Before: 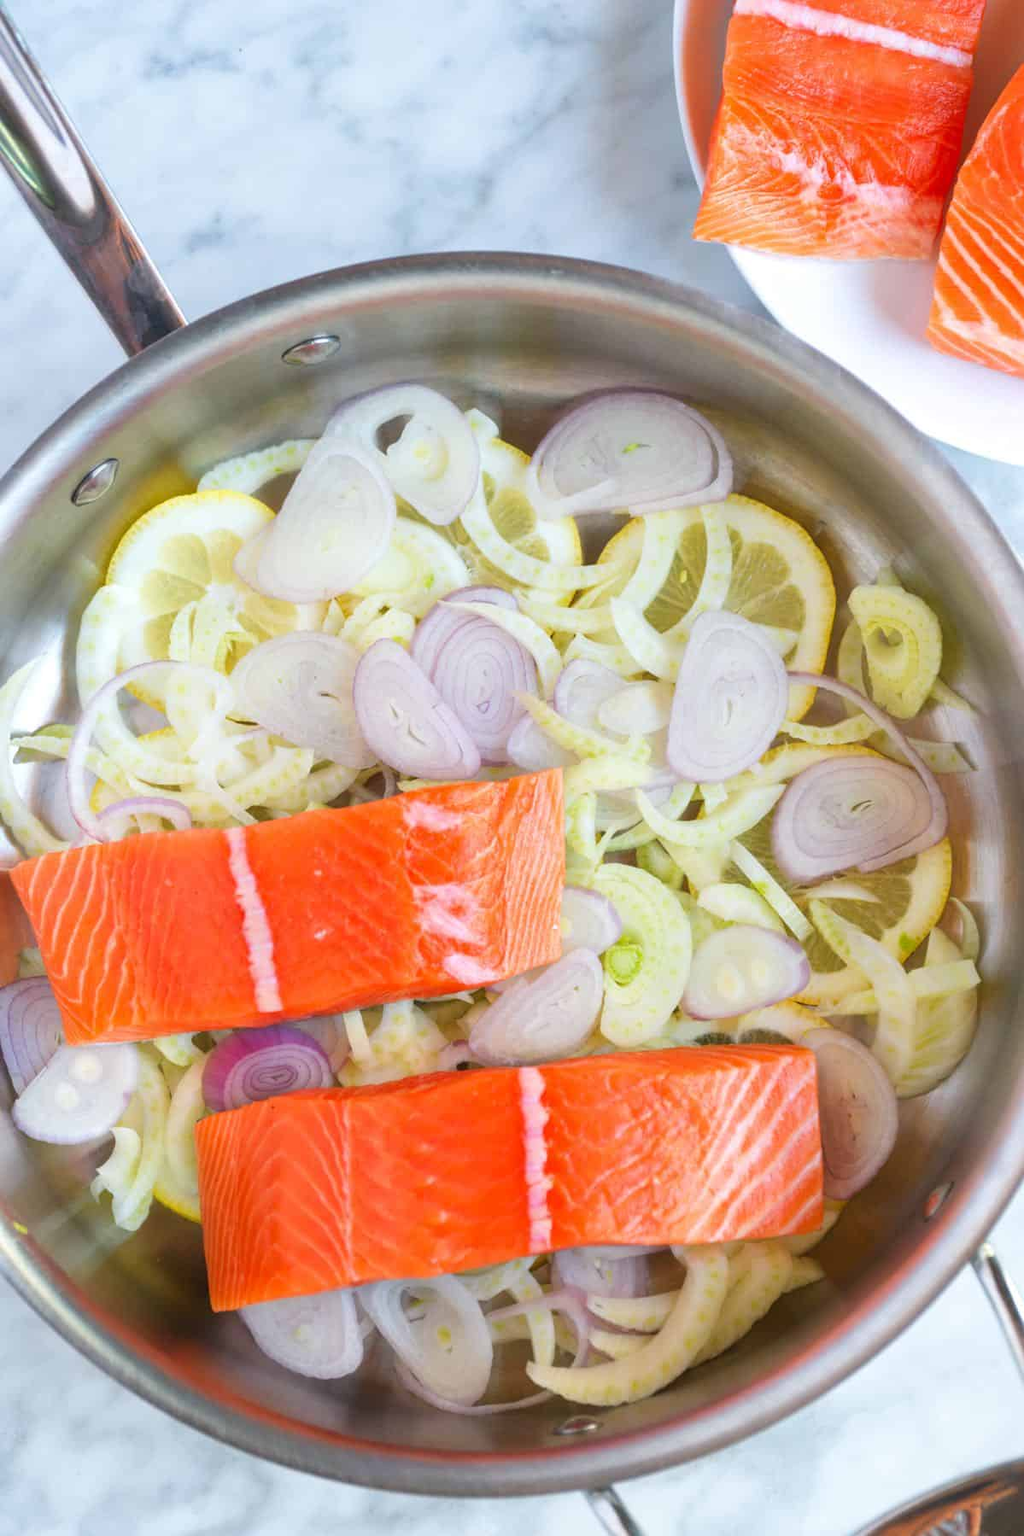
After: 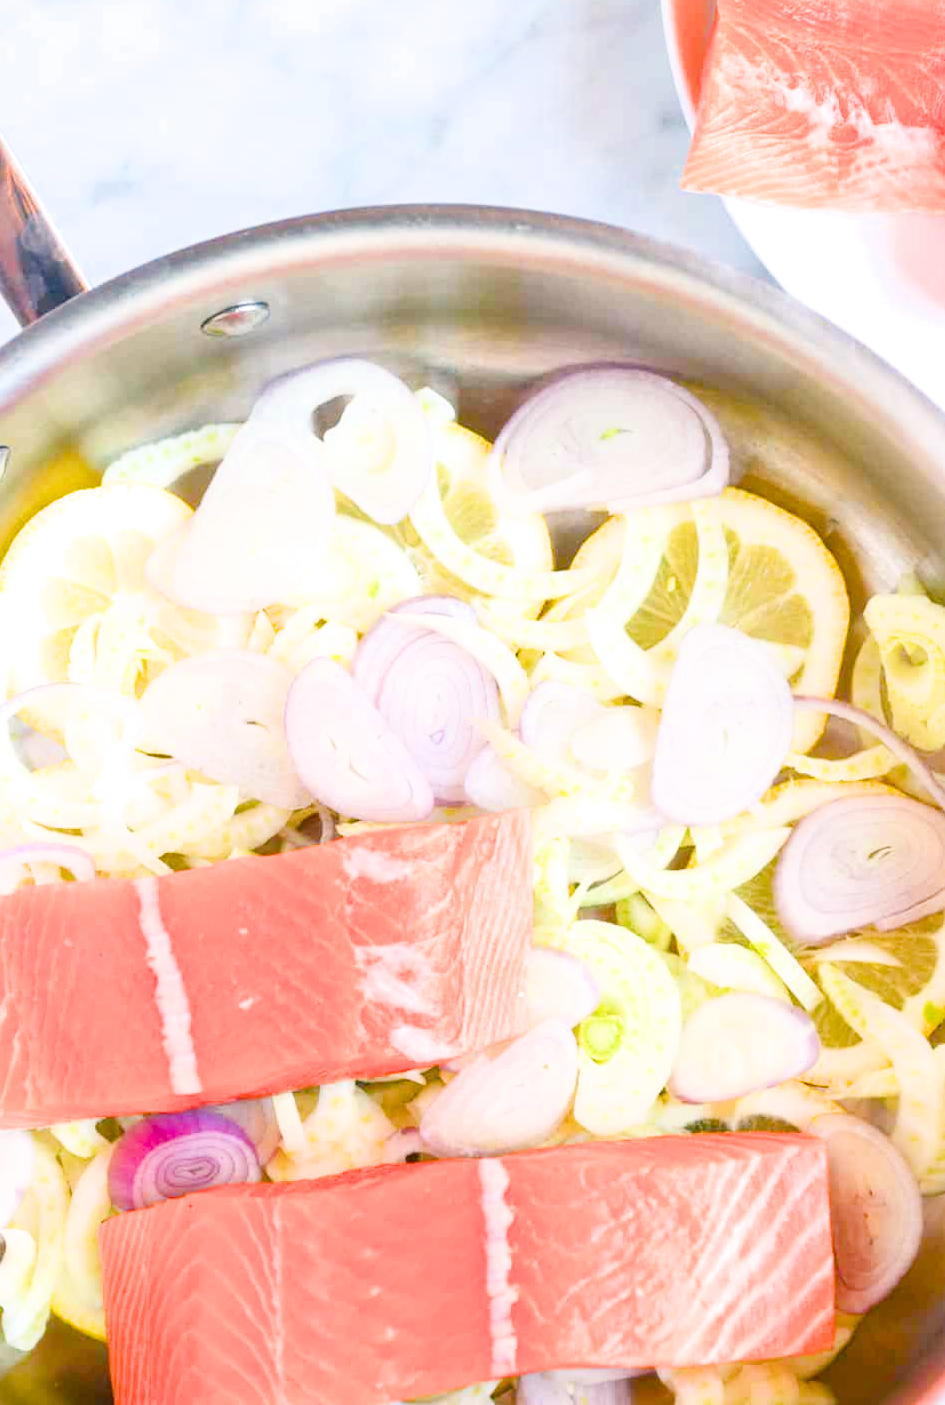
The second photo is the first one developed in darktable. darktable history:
filmic rgb: hardness 4.17
crop and rotate: left 10.77%, top 5.1%, right 10.41%, bottom 16.76%
color balance rgb: shadows lift › chroma 4.21%, shadows lift › hue 252.22°, highlights gain › chroma 1.36%, highlights gain › hue 50.24°, perceptual saturation grading › mid-tones 6.33%, perceptual saturation grading › shadows 72.44%, perceptual brilliance grading › highlights 11.59%, contrast 5.05%
exposure: black level correction 0, exposure 1.015 EV, compensate exposure bias true, compensate highlight preservation false
